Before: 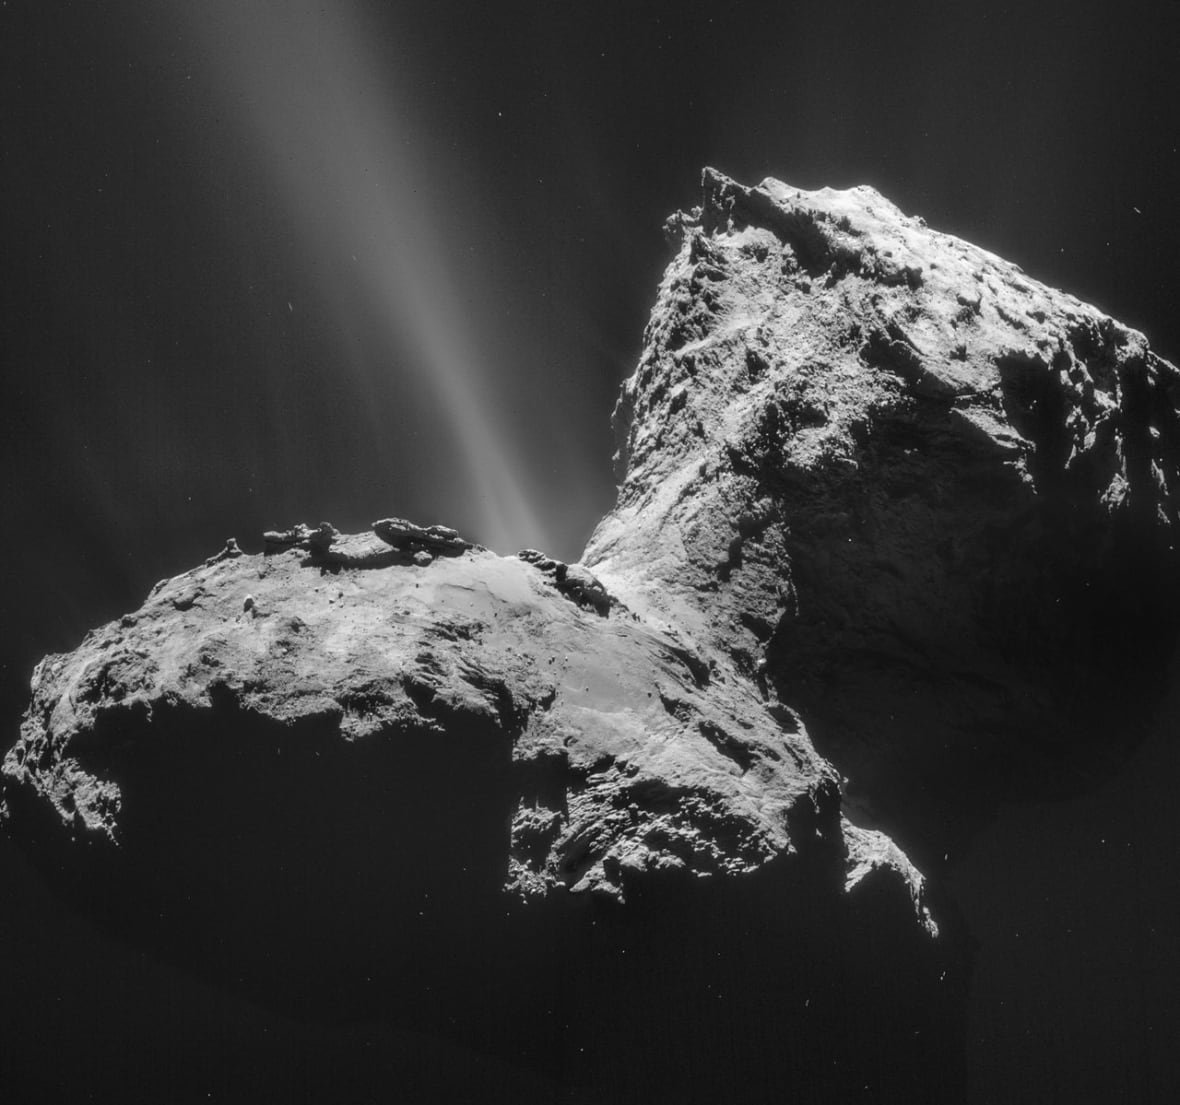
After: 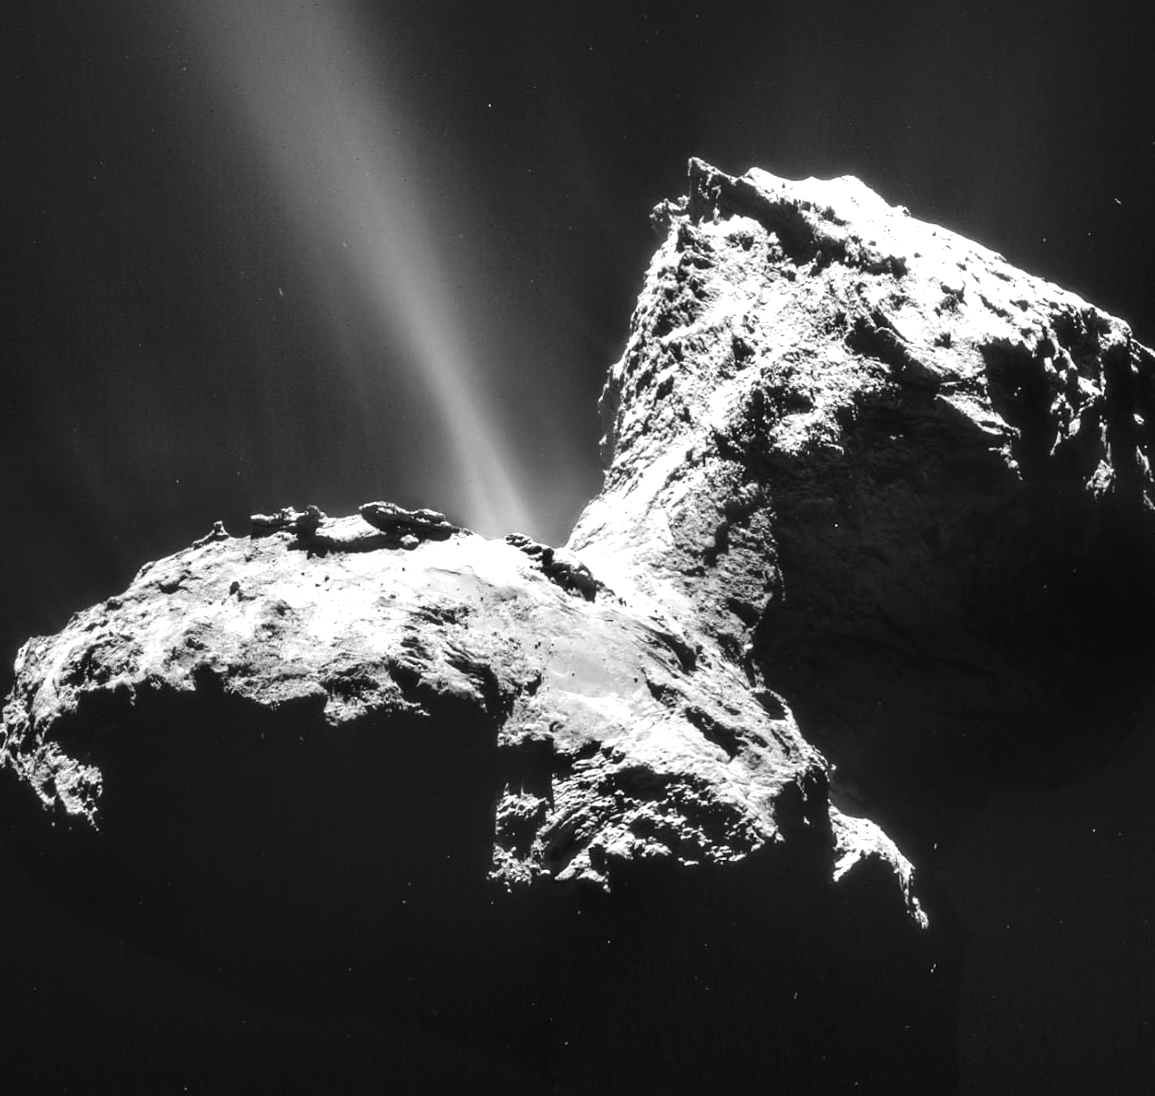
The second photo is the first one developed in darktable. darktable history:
exposure: exposure 0.426 EV, compensate highlight preservation false
tone equalizer: -8 EV -0.75 EV, -7 EV -0.7 EV, -6 EV -0.6 EV, -5 EV -0.4 EV, -3 EV 0.4 EV, -2 EV 0.6 EV, -1 EV 0.7 EV, +0 EV 0.75 EV, edges refinement/feathering 500, mask exposure compensation -1.57 EV, preserve details no
rotate and perspective: rotation 0.226°, lens shift (vertical) -0.042, crop left 0.023, crop right 0.982, crop top 0.006, crop bottom 0.994
